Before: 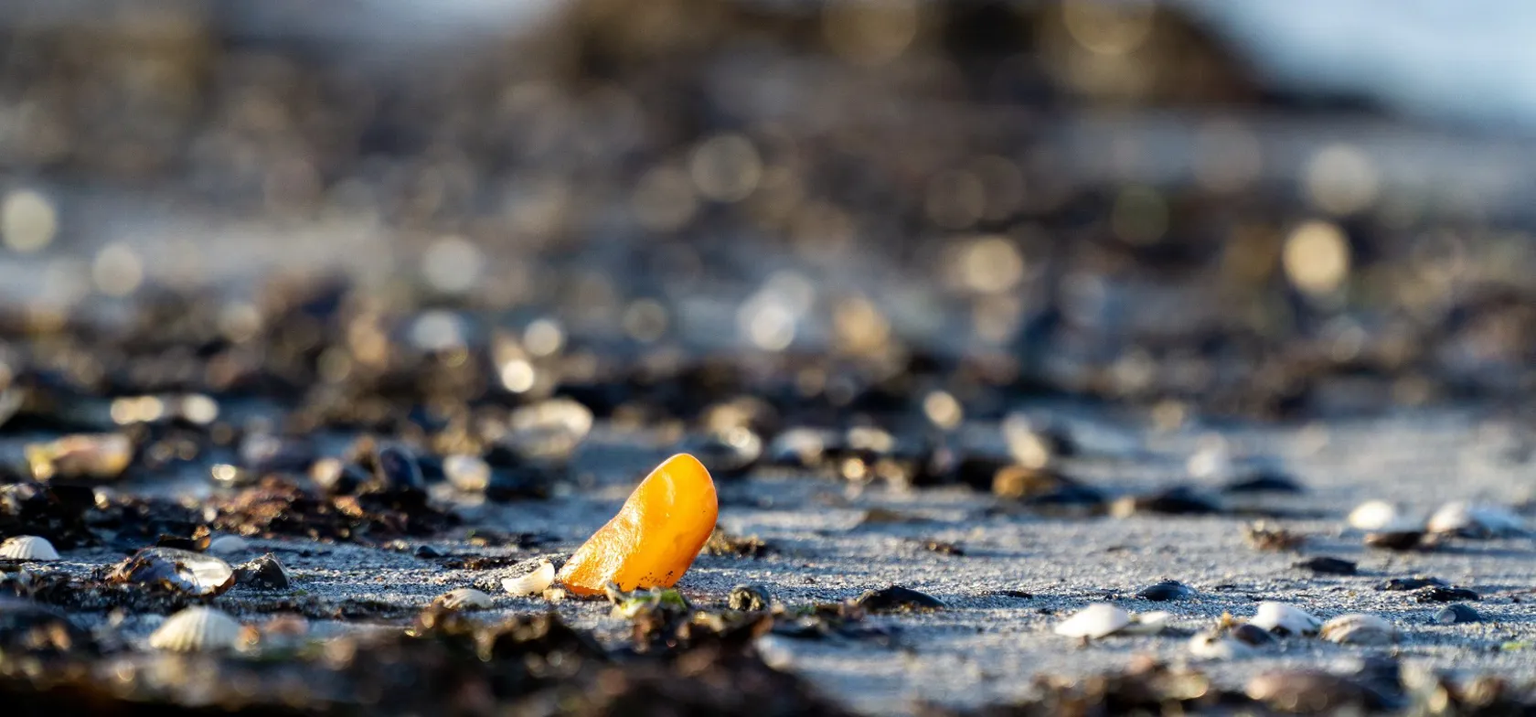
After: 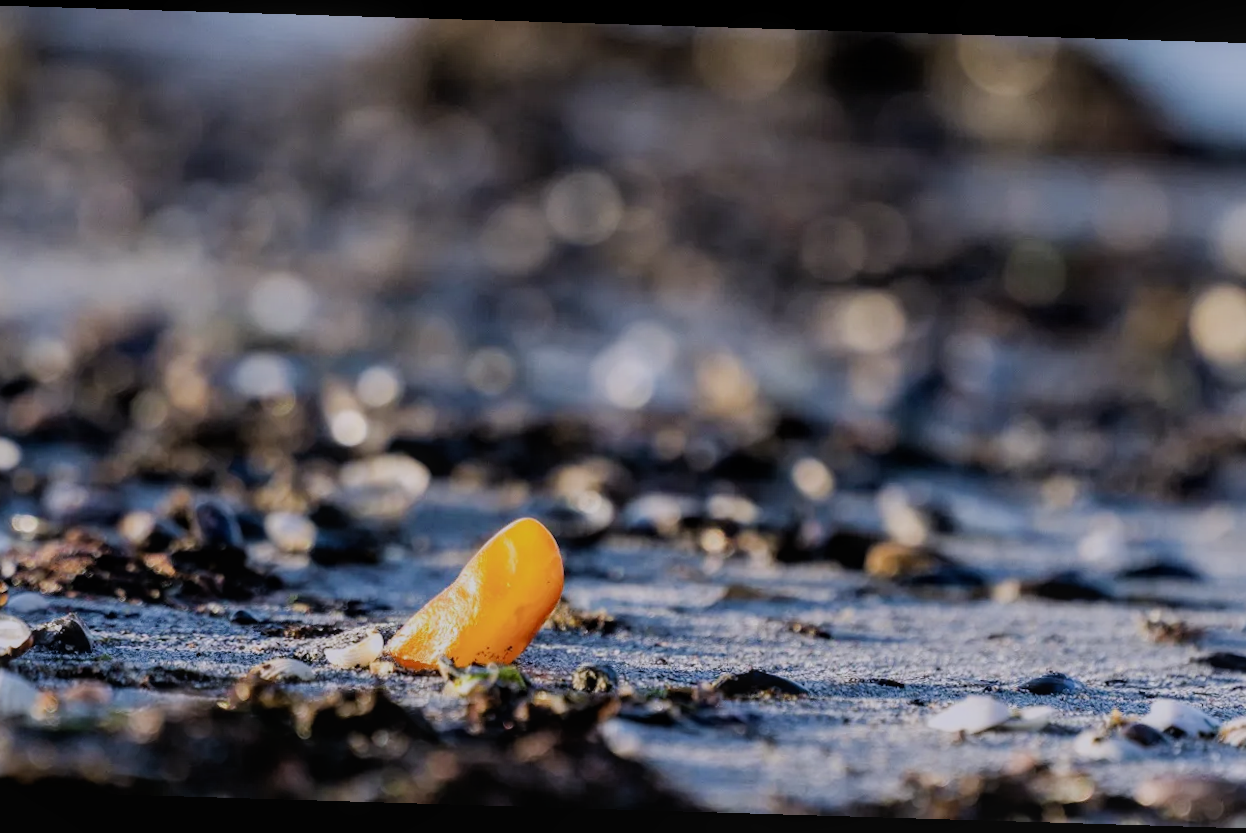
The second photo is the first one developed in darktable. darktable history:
filmic rgb: black relative exposure -7.65 EV, white relative exposure 4.56 EV, hardness 3.61
local contrast: detail 110%
contrast brightness saturation: saturation -0.05
crop: left 13.443%, right 13.31%
rotate and perspective: rotation 1.72°, automatic cropping off
white balance: red 1.004, blue 1.096
